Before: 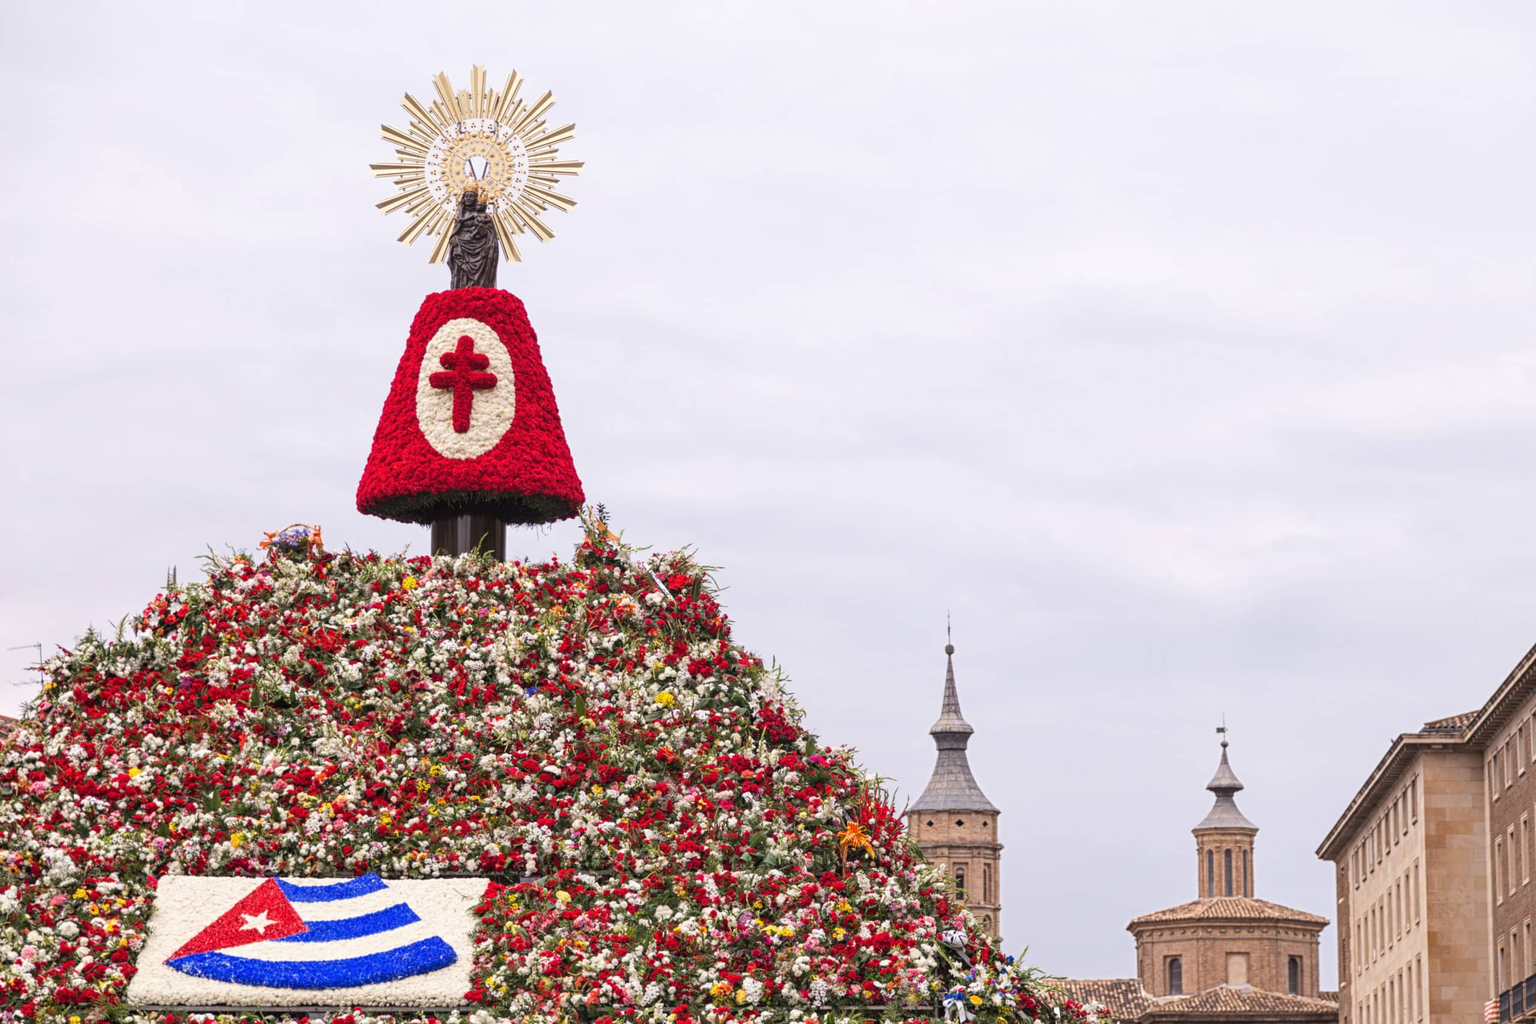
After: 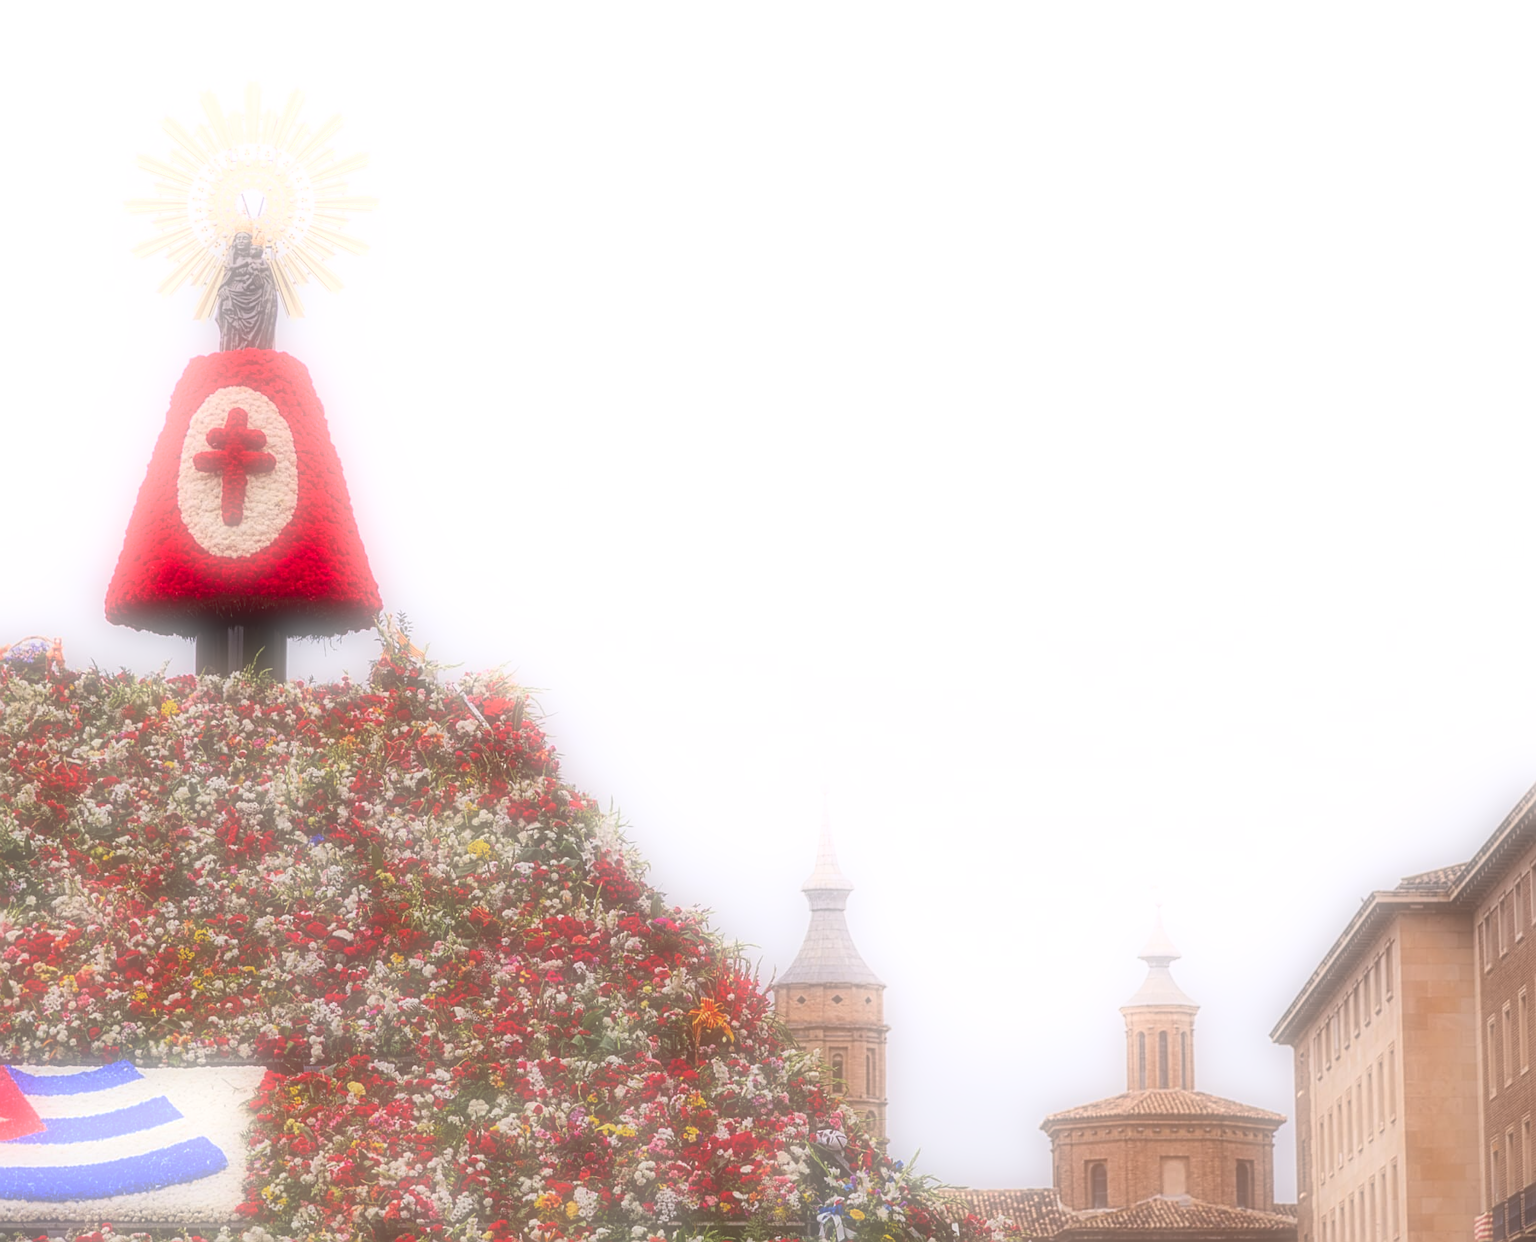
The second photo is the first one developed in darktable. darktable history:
bloom: size 9%, threshold 100%, strength 7%
crop: left 17.582%, bottom 0.031%
contrast brightness saturation: contrast 0.08, saturation 0.2
soften: on, module defaults
sharpen: on, module defaults
shadows and highlights: highlights 70.7, soften with gaussian
